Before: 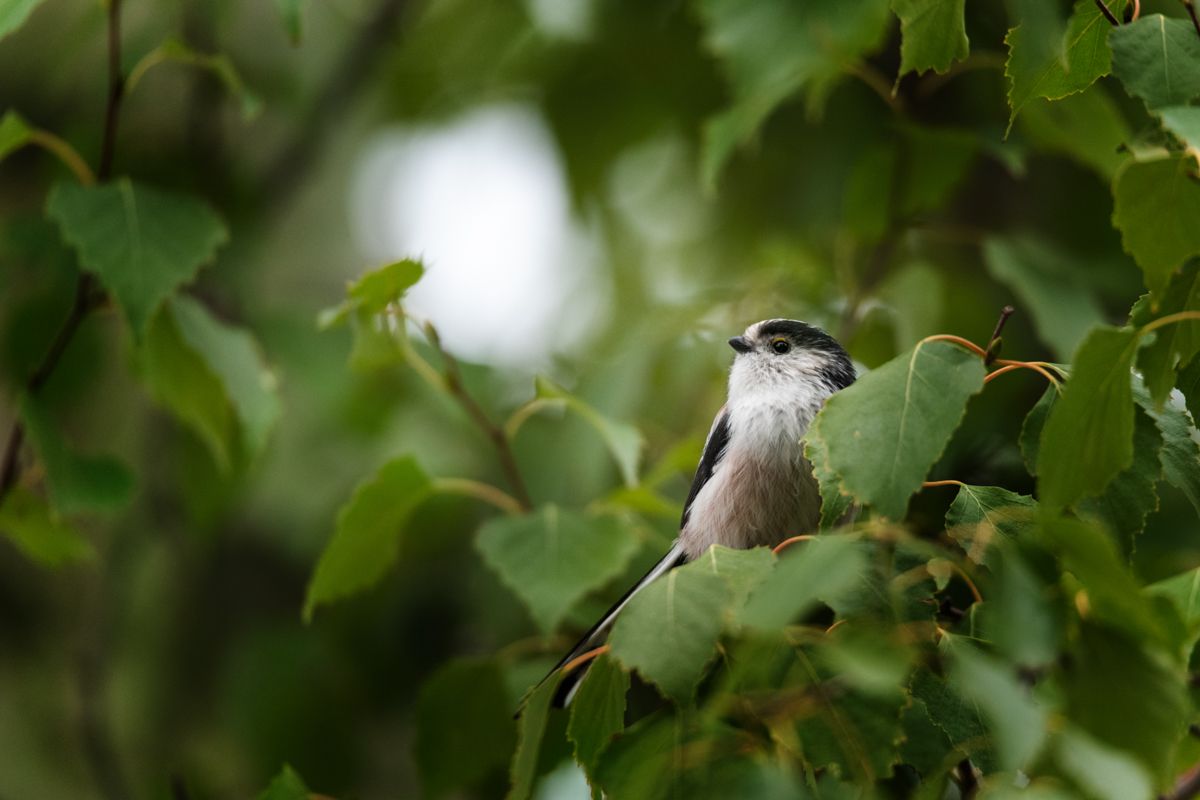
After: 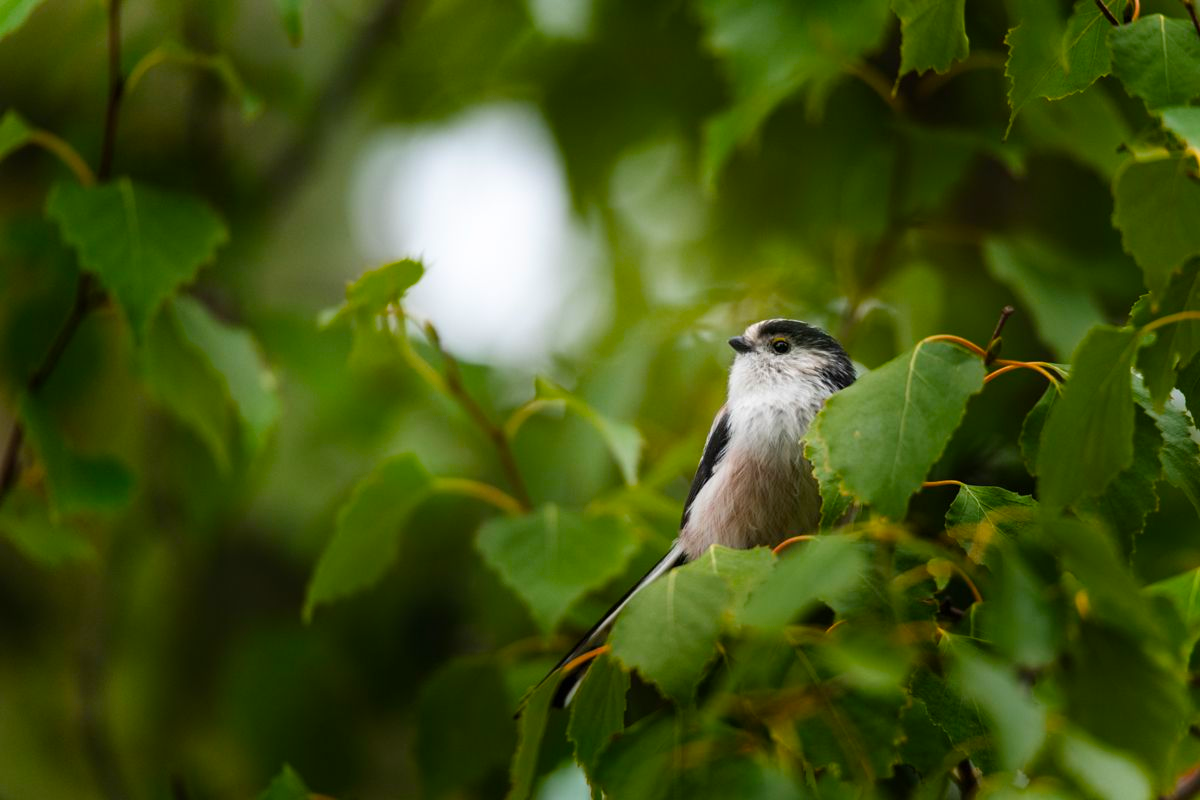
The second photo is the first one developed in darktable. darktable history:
vibrance: on, module defaults
color balance rgb: perceptual saturation grading › global saturation 25%, global vibrance 20%
